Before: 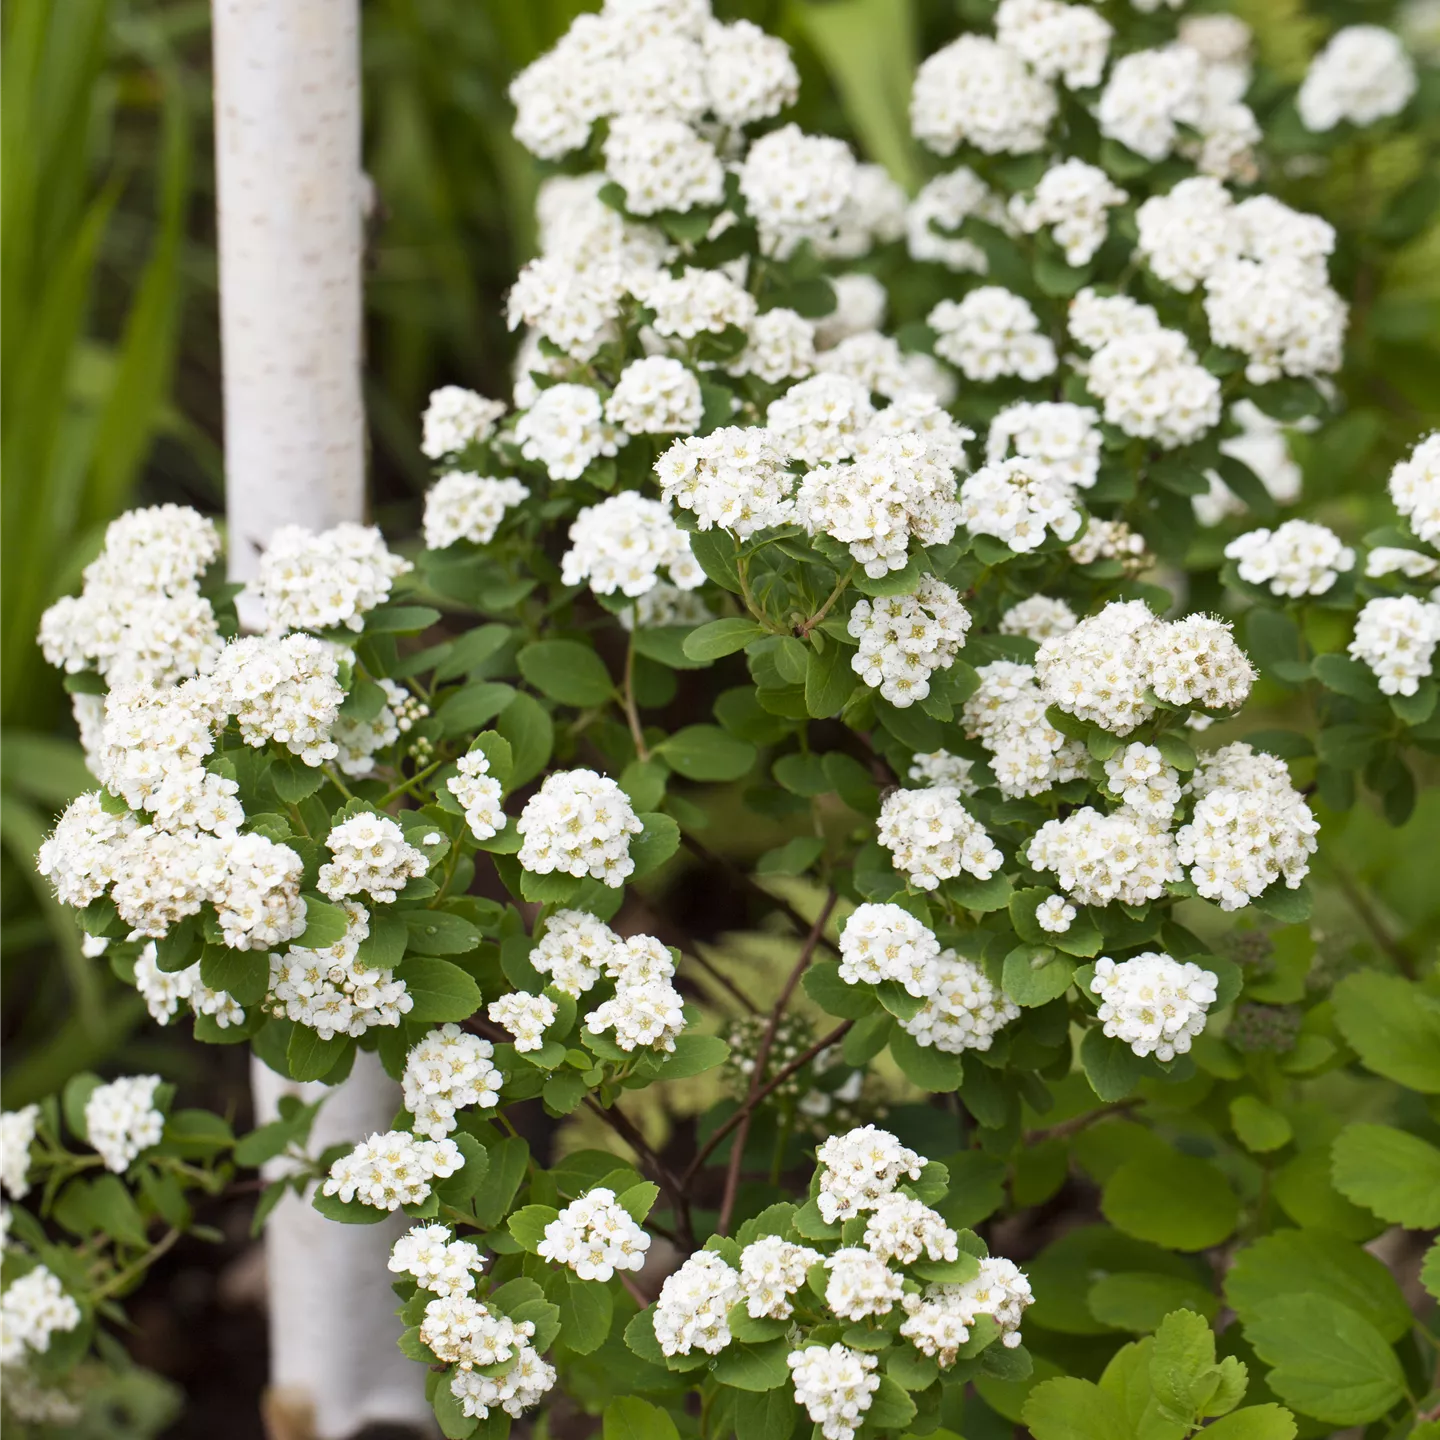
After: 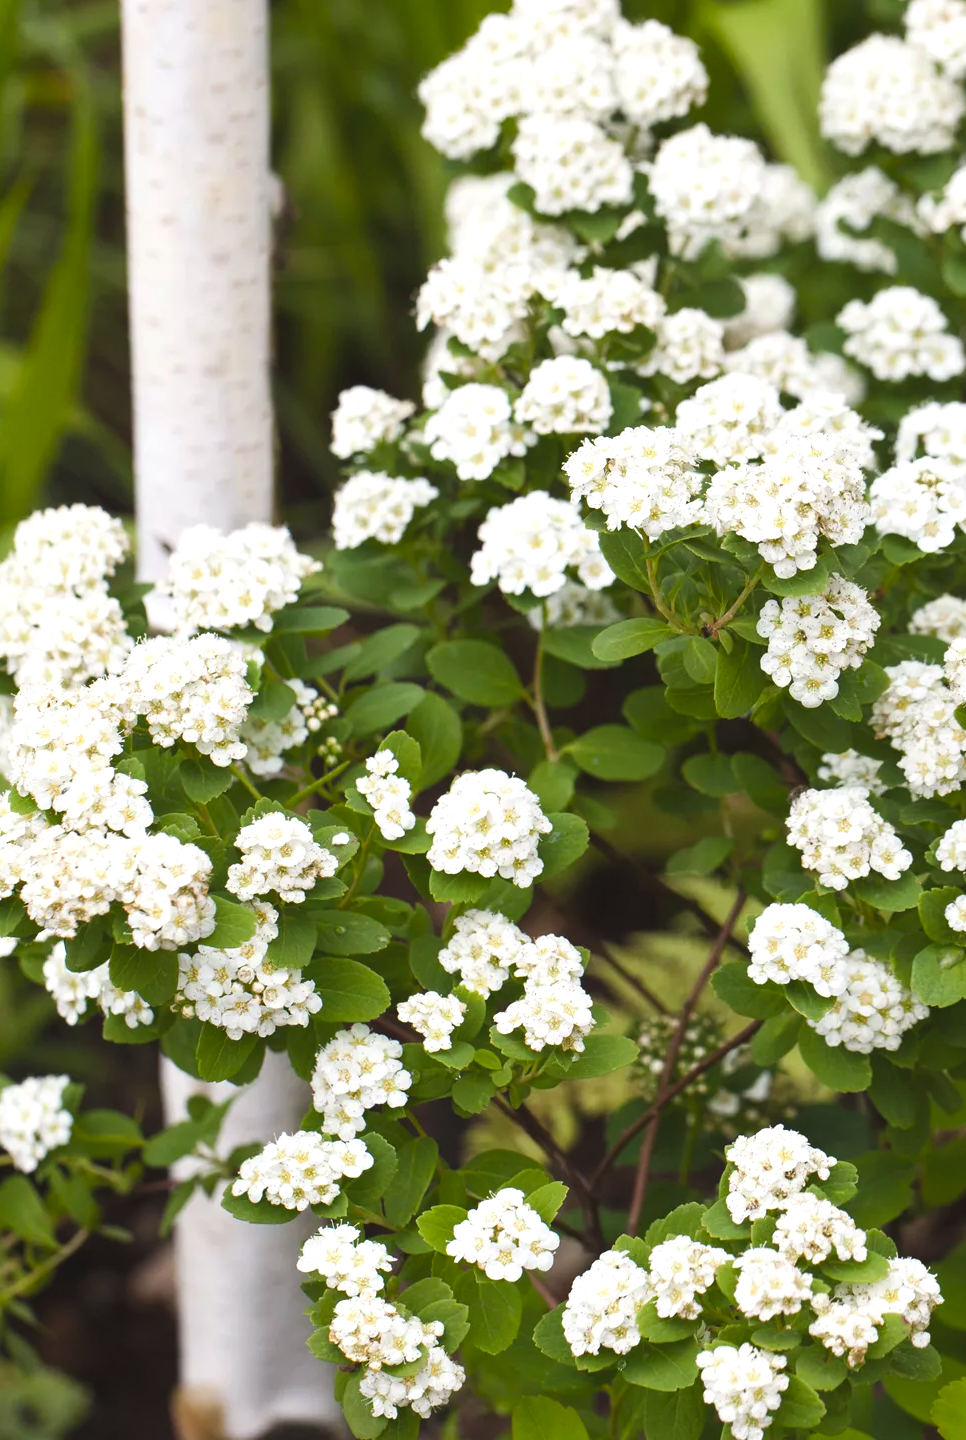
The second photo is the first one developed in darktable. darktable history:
crop and rotate: left 6.384%, right 26.478%
color balance rgb: highlights gain › luminance 18.023%, global offset › luminance 0.734%, linear chroma grading › shadows 19.803%, linear chroma grading › highlights 4.458%, linear chroma grading › mid-tones 10.303%, perceptual saturation grading › global saturation 0.982%, global vibrance 9.779%
